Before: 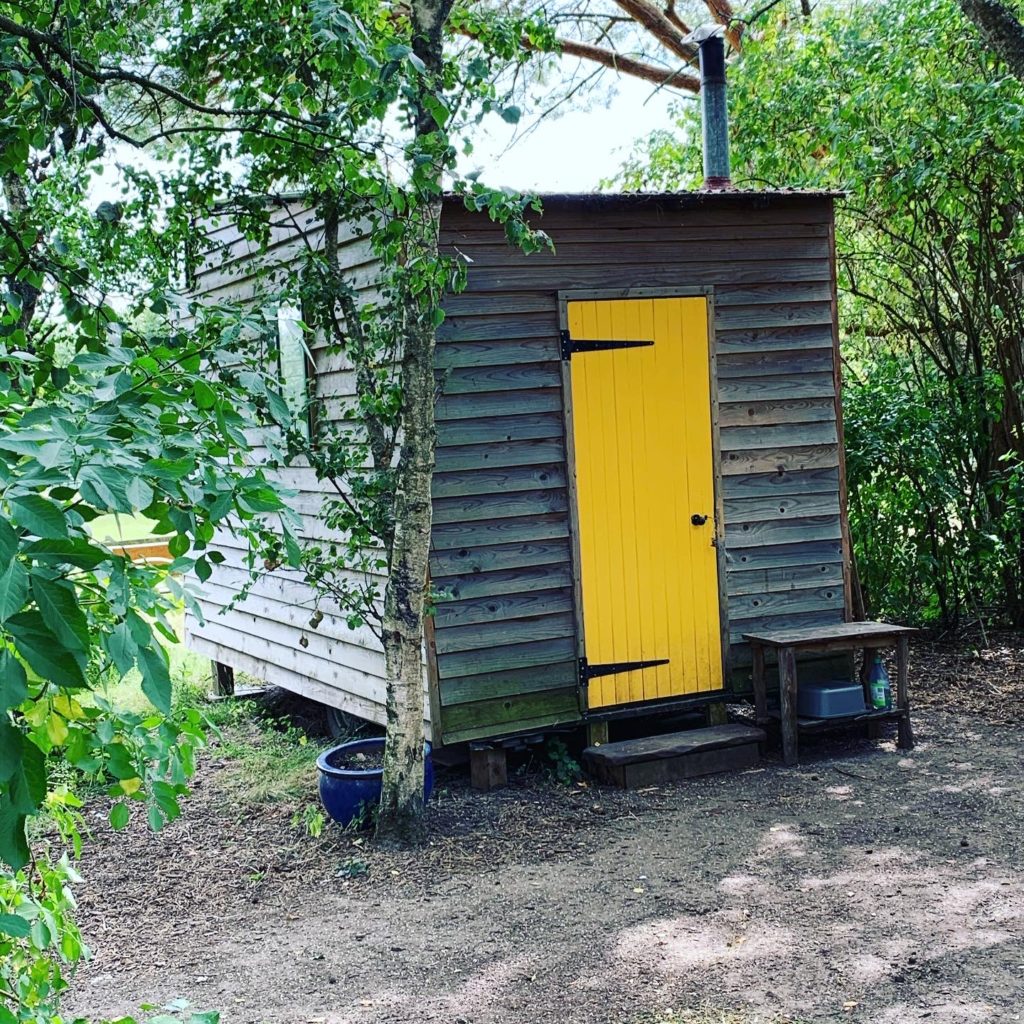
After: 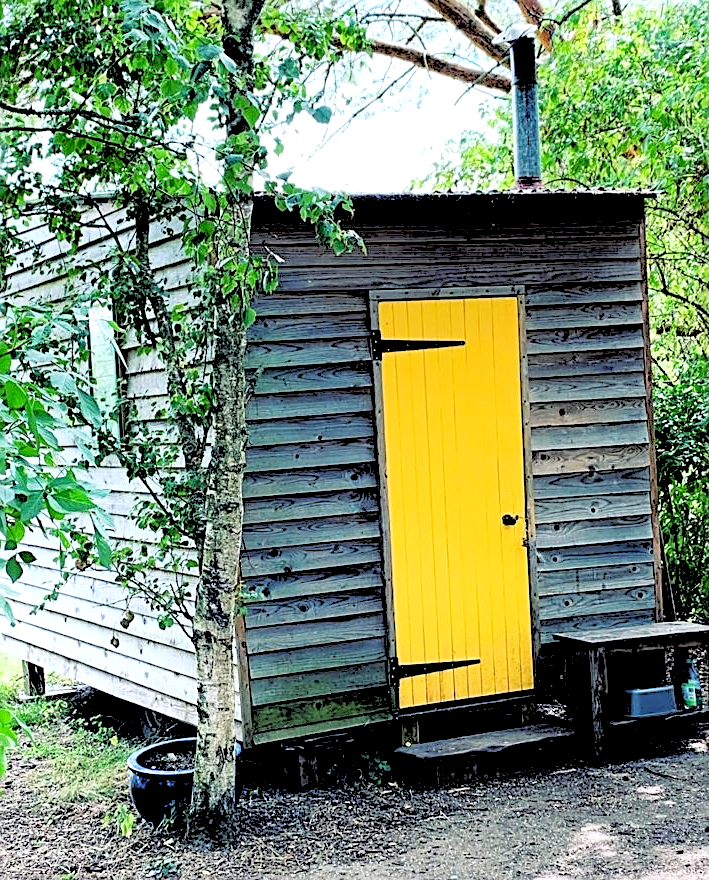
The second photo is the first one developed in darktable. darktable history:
exposure: black level correction 0.005, exposure 0.417 EV, compensate highlight preservation false
crop: left 18.479%, right 12.2%, bottom 13.971%
rgb levels: levels [[0.027, 0.429, 0.996], [0, 0.5, 1], [0, 0.5, 1]]
sharpen: on, module defaults
local contrast: mode bilateral grid, contrast 20, coarseness 50, detail 120%, midtone range 0.2
